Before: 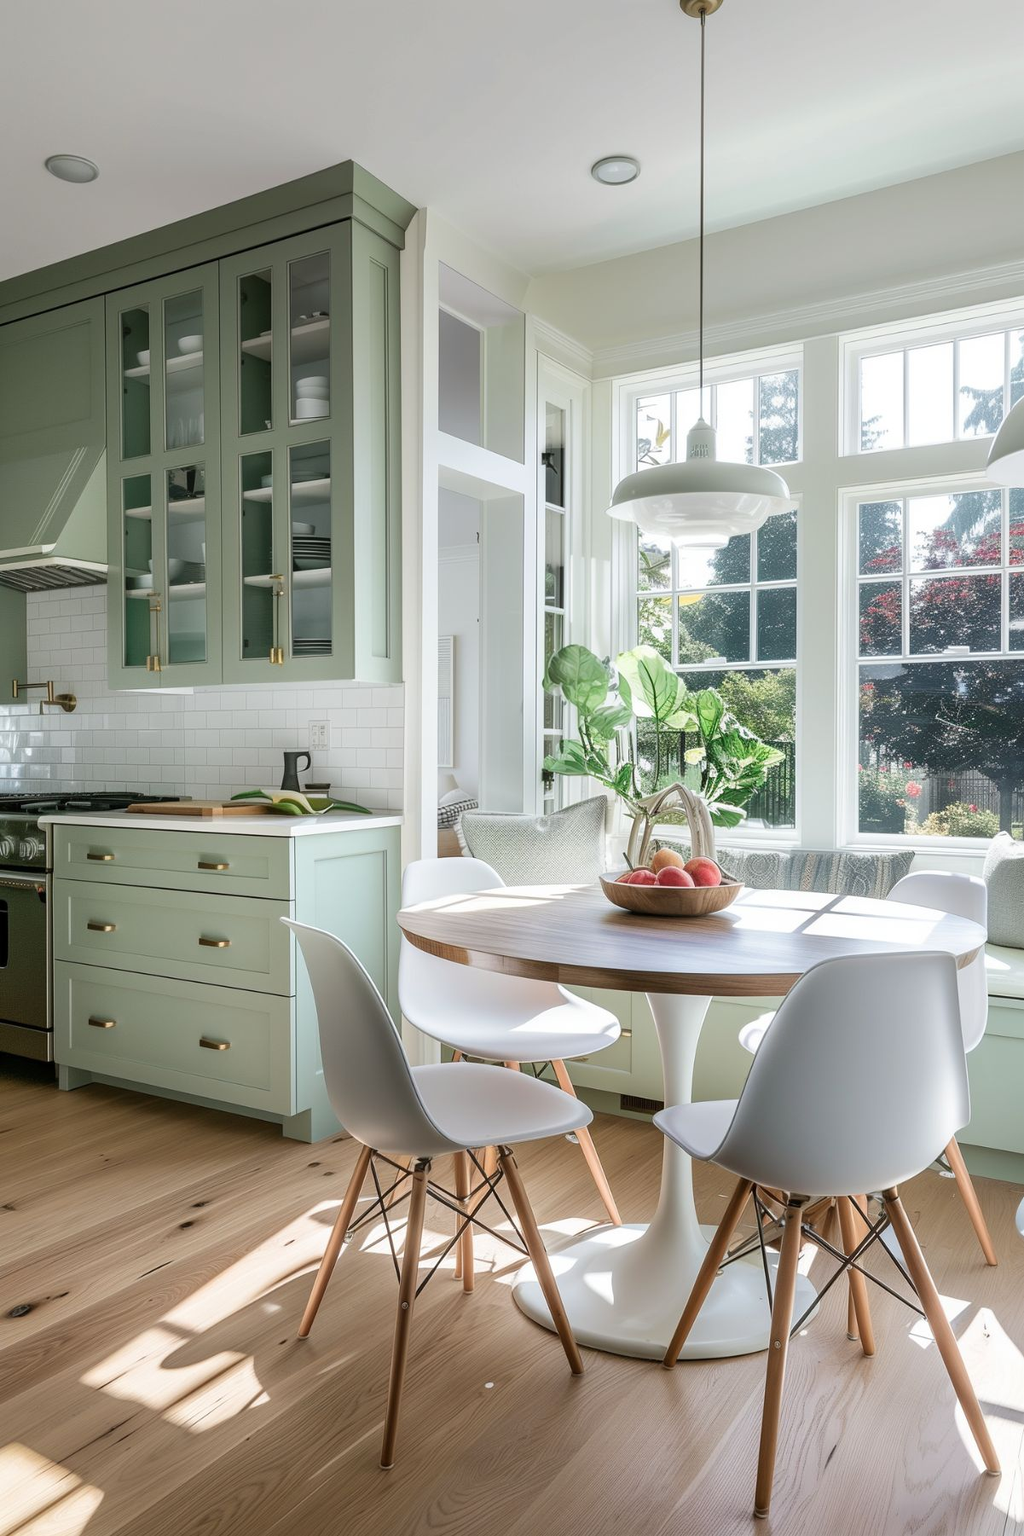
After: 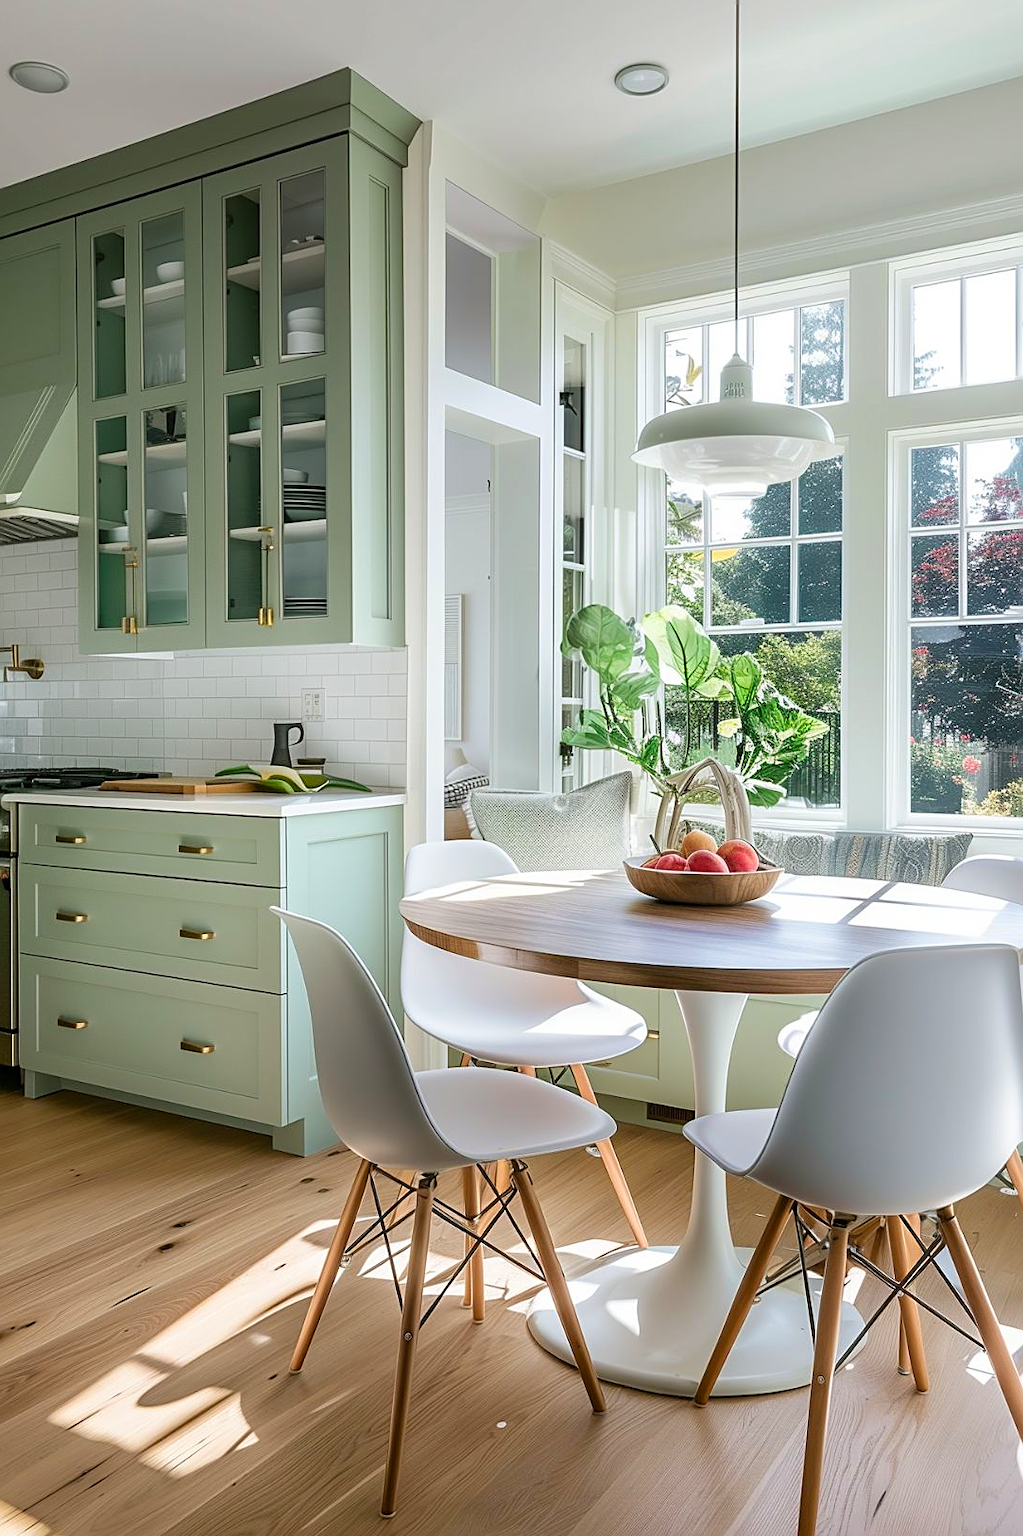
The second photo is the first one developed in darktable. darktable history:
color balance rgb: perceptual saturation grading › global saturation 19.786%, global vibrance 20.81%
shadows and highlights: radius 333.89, shadows 63.29, highlights 4.35, compress 87.53%, soften with gaussian
sharpen: on, module defaults
crop: left 3.641%, top 6.468%, right 6.158%, bottom 3.225%
